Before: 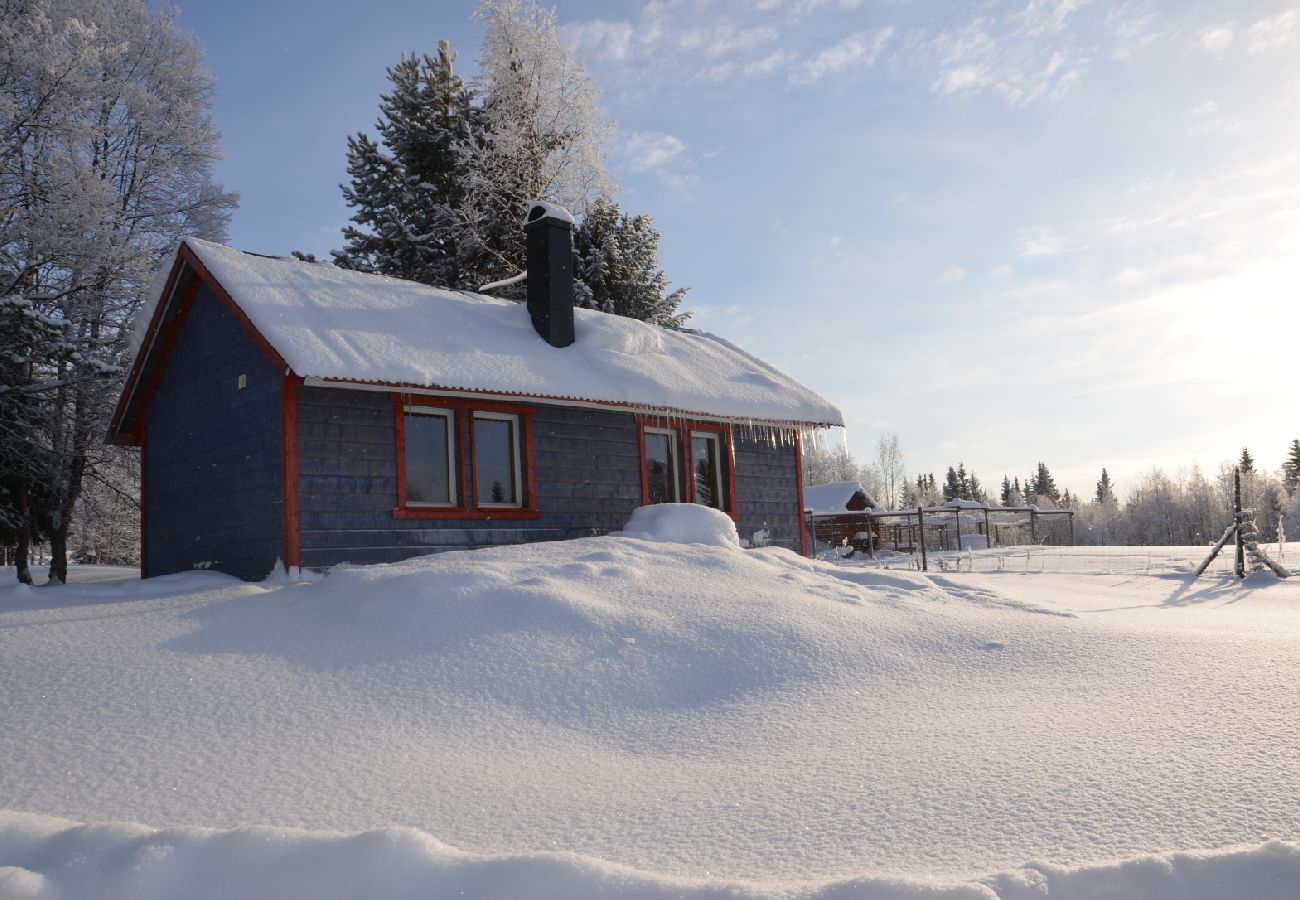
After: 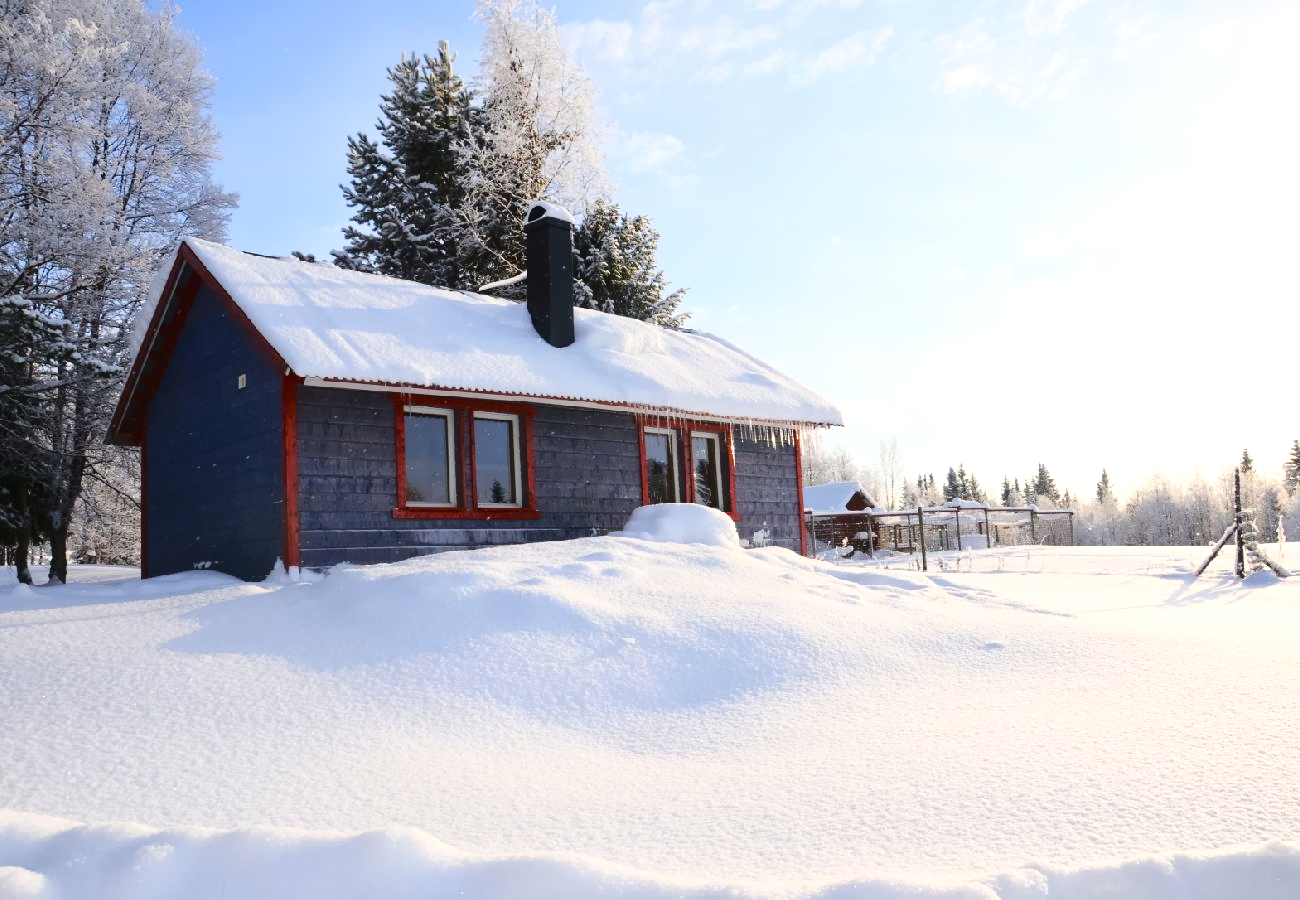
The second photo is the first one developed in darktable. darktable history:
base curve: curves: ch0 [(0, 0) (0.028, 0.03) (0.121, 0.232) (0.46, 0.748) (0.859, 0.968) (1, 1)]
denoise (profiled): preserve shadows 1.11, scattering 0.121, a [-1, 0, 0], b [0, 0, 0], compensate highlight preservation false
color balance rgb: perceptual saturation grading › global saturation 25%, perceptual saturation grading › highlights -50%, perceptual saturation grading › shadows 30%, perceptual brilliance grading › global brilliance 12%, global vibrance 20%
